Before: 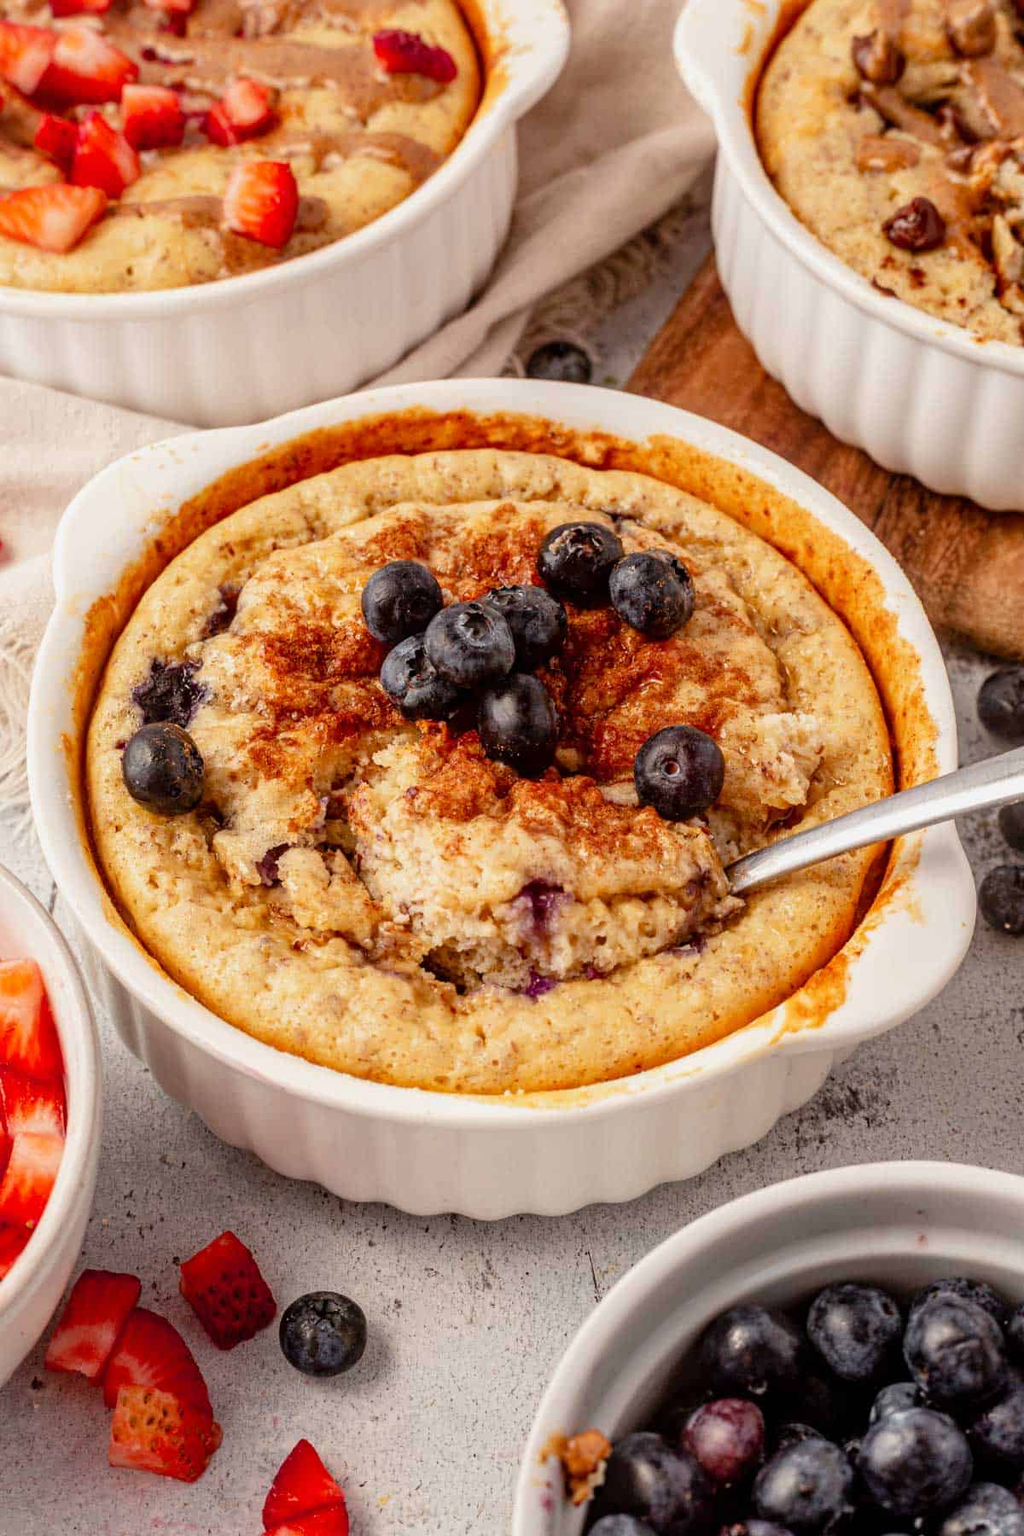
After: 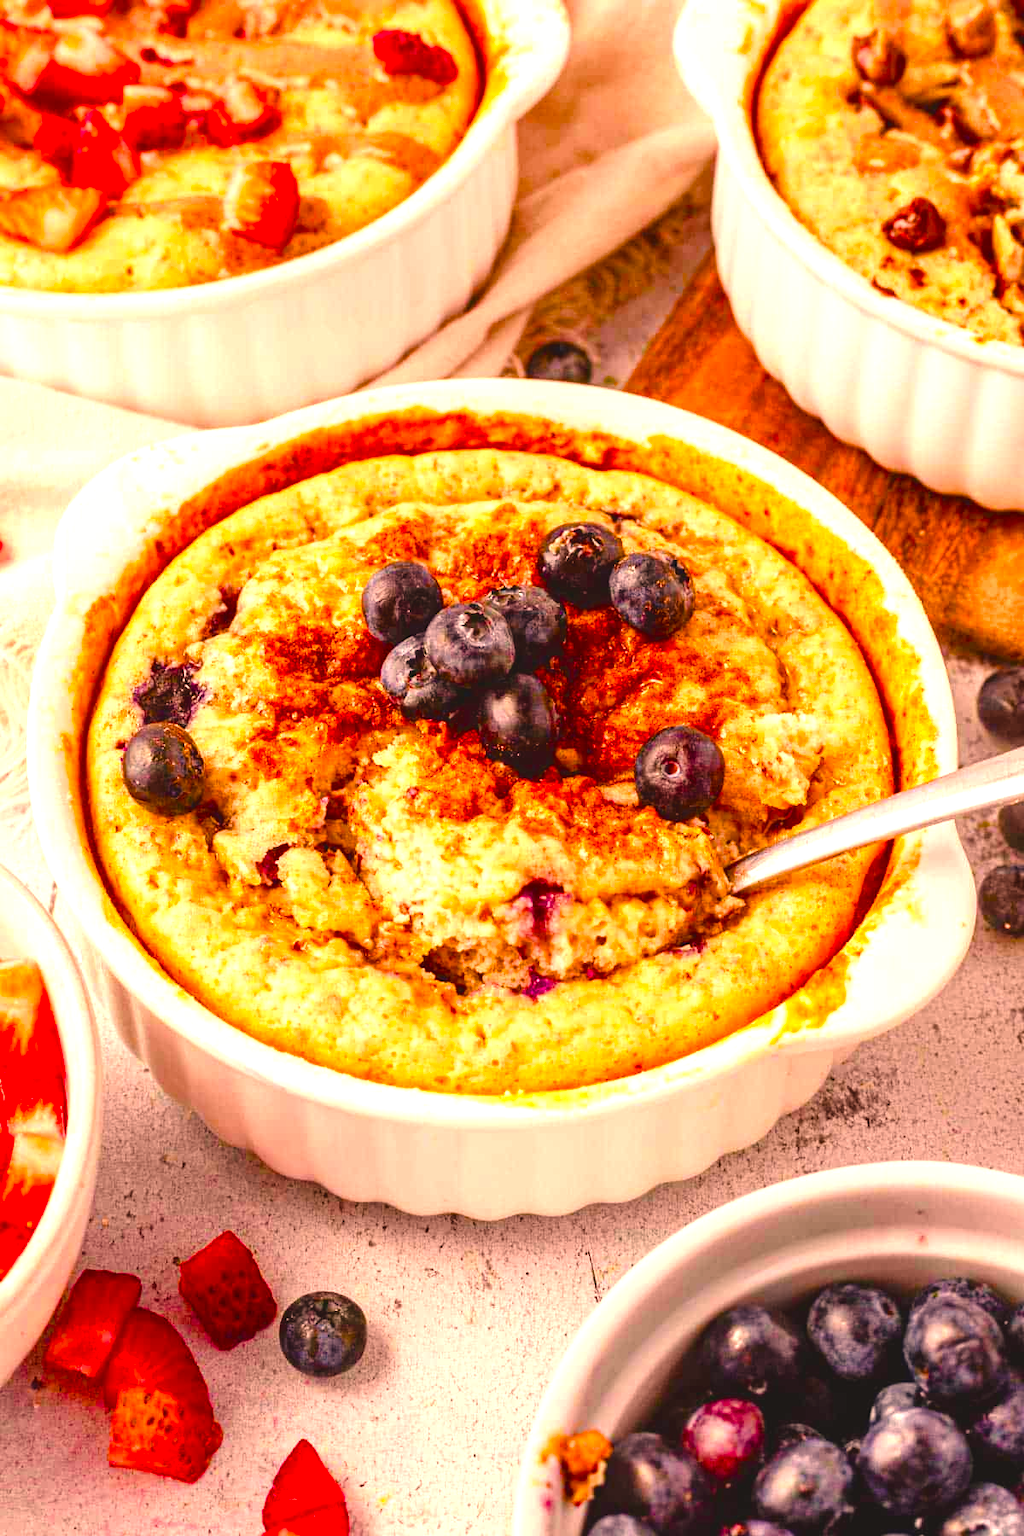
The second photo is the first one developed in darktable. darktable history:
exposure: black level correction -0.005, exposure 1.007 EV, compensate exposure bias true, compensate highlight preservation false
color balance rgb: linear chroma grading › global chroma 8.978%, perceptual saturation grading › global saturation 54.596%, perceptual saturation grading › highlights -50.003%, perceptual saturation grading › mid-tones 40.701%, perceptual saturation grading › shadows 30.839%, global vibrance 20%
color correction: highlights a* 21.14, highlights b* 19.69
